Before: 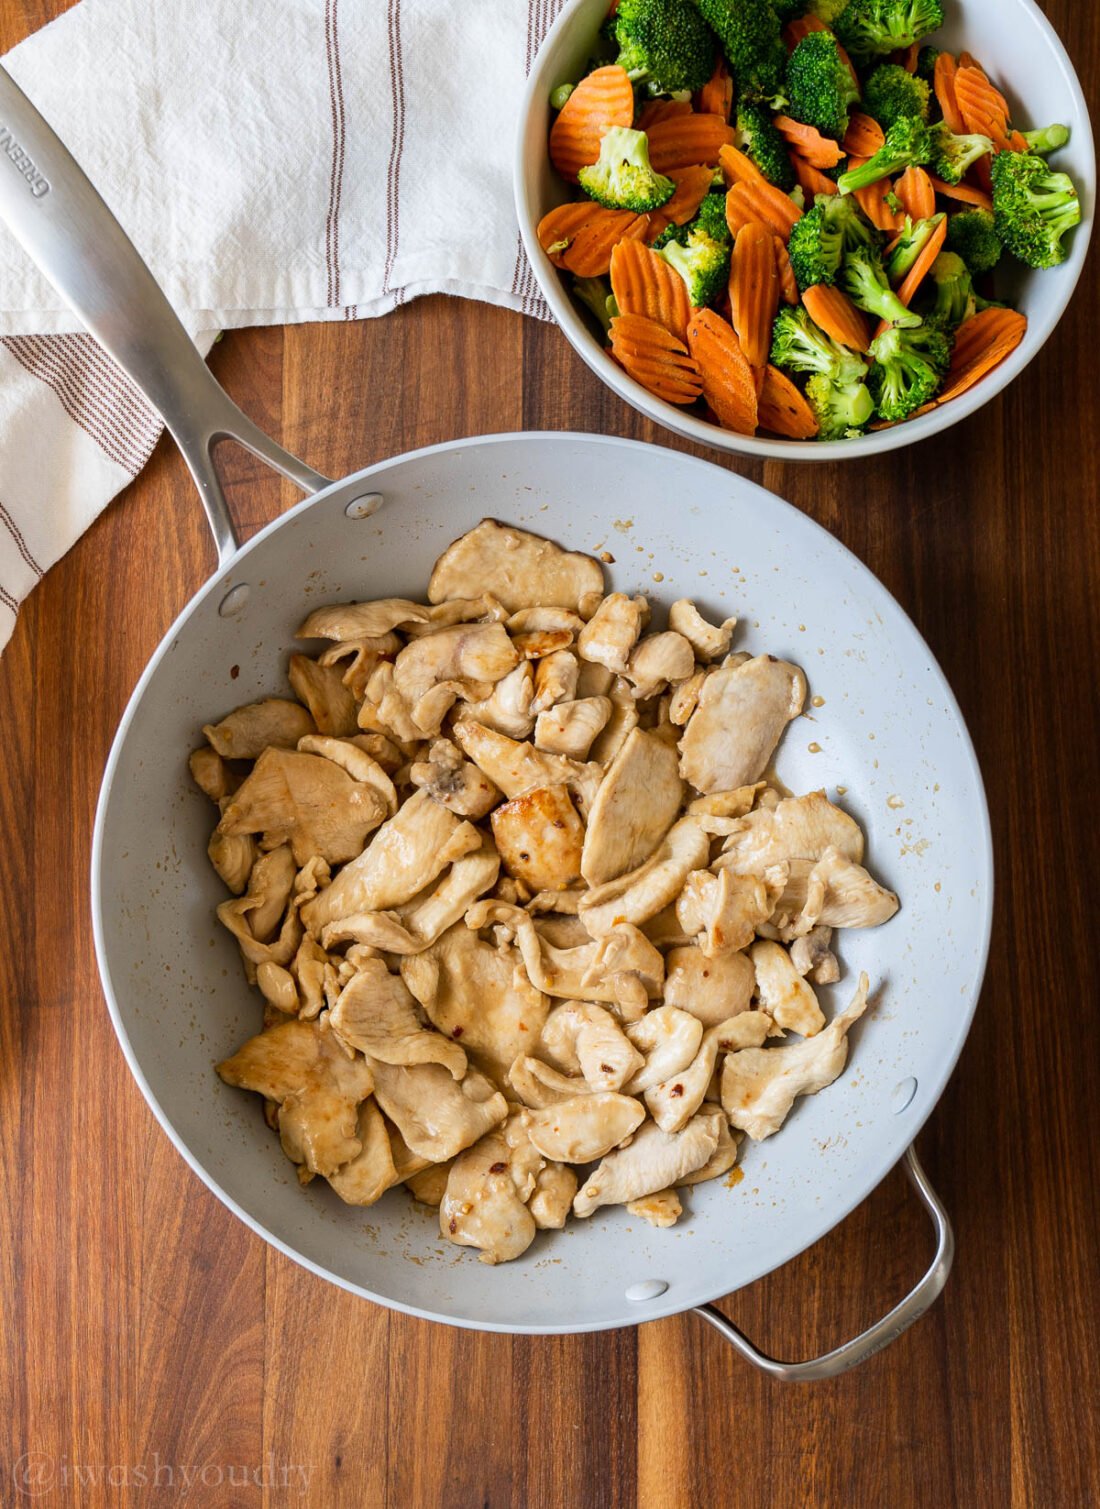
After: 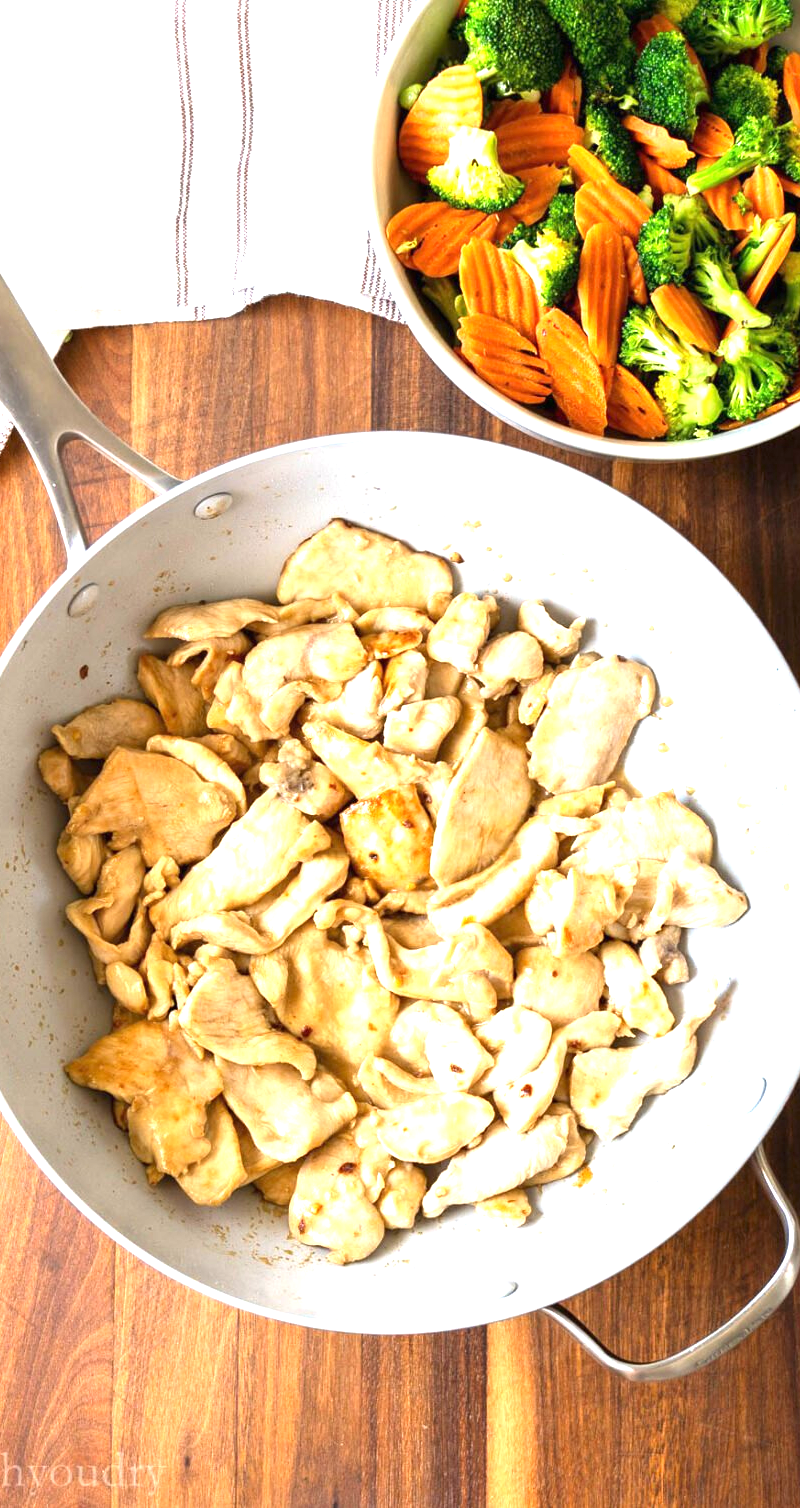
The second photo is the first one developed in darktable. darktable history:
crop: left 13.751%, top 0%, right 13.484%
exposure: black level correction 0, exposure 1.378 EV, compensate highlight preservation false
